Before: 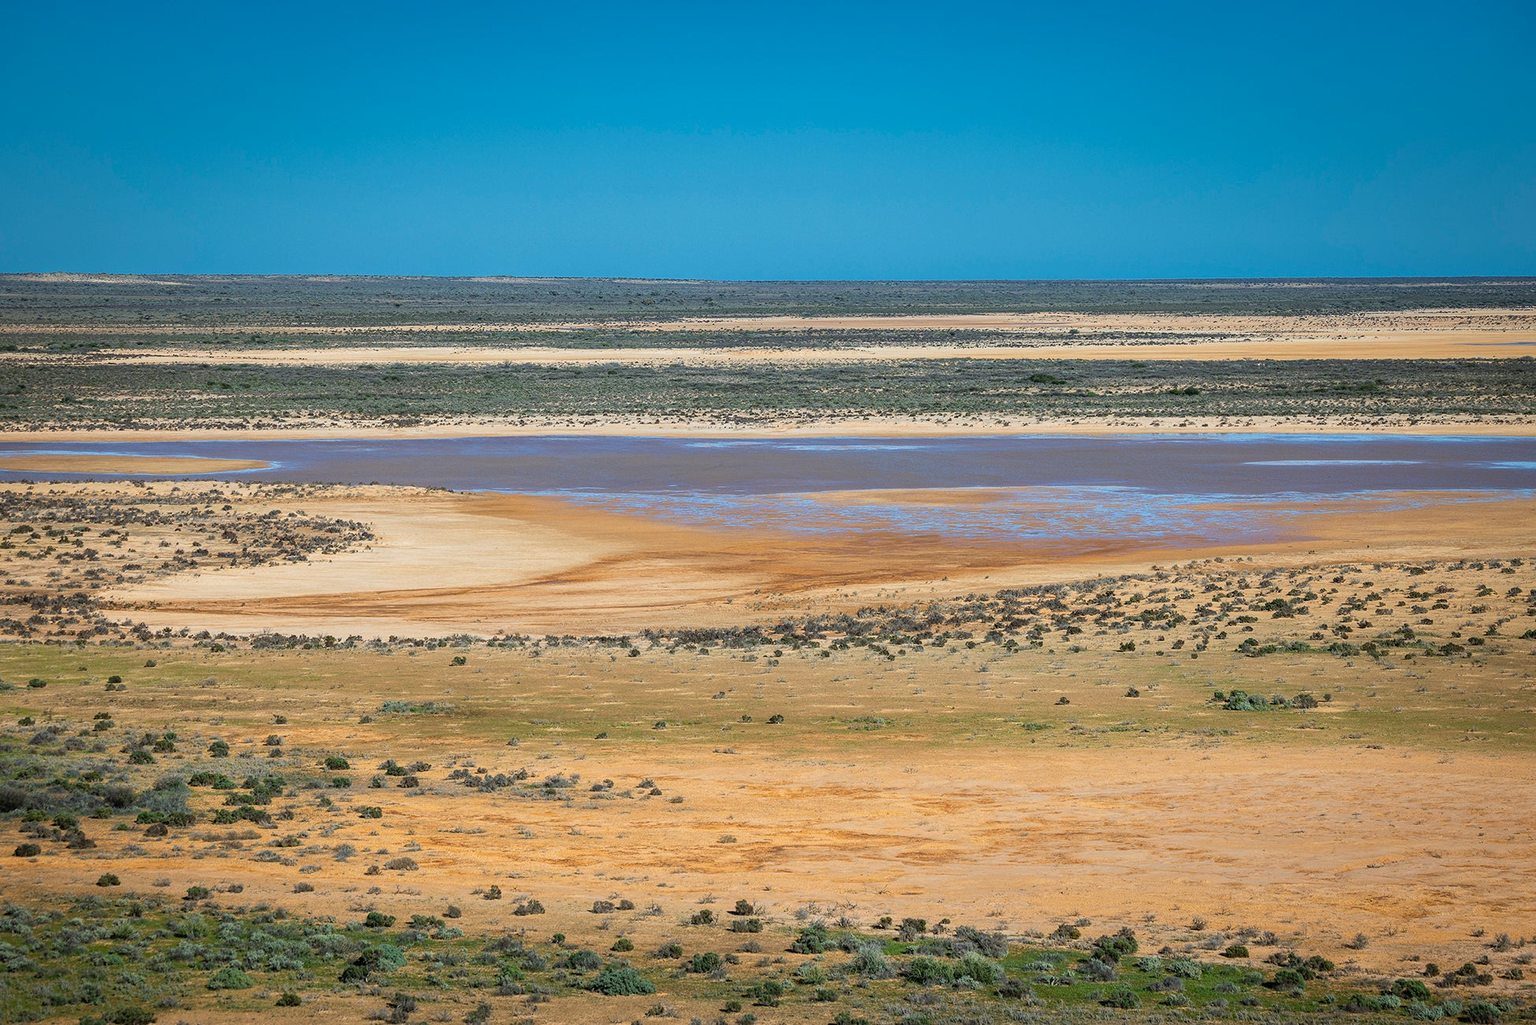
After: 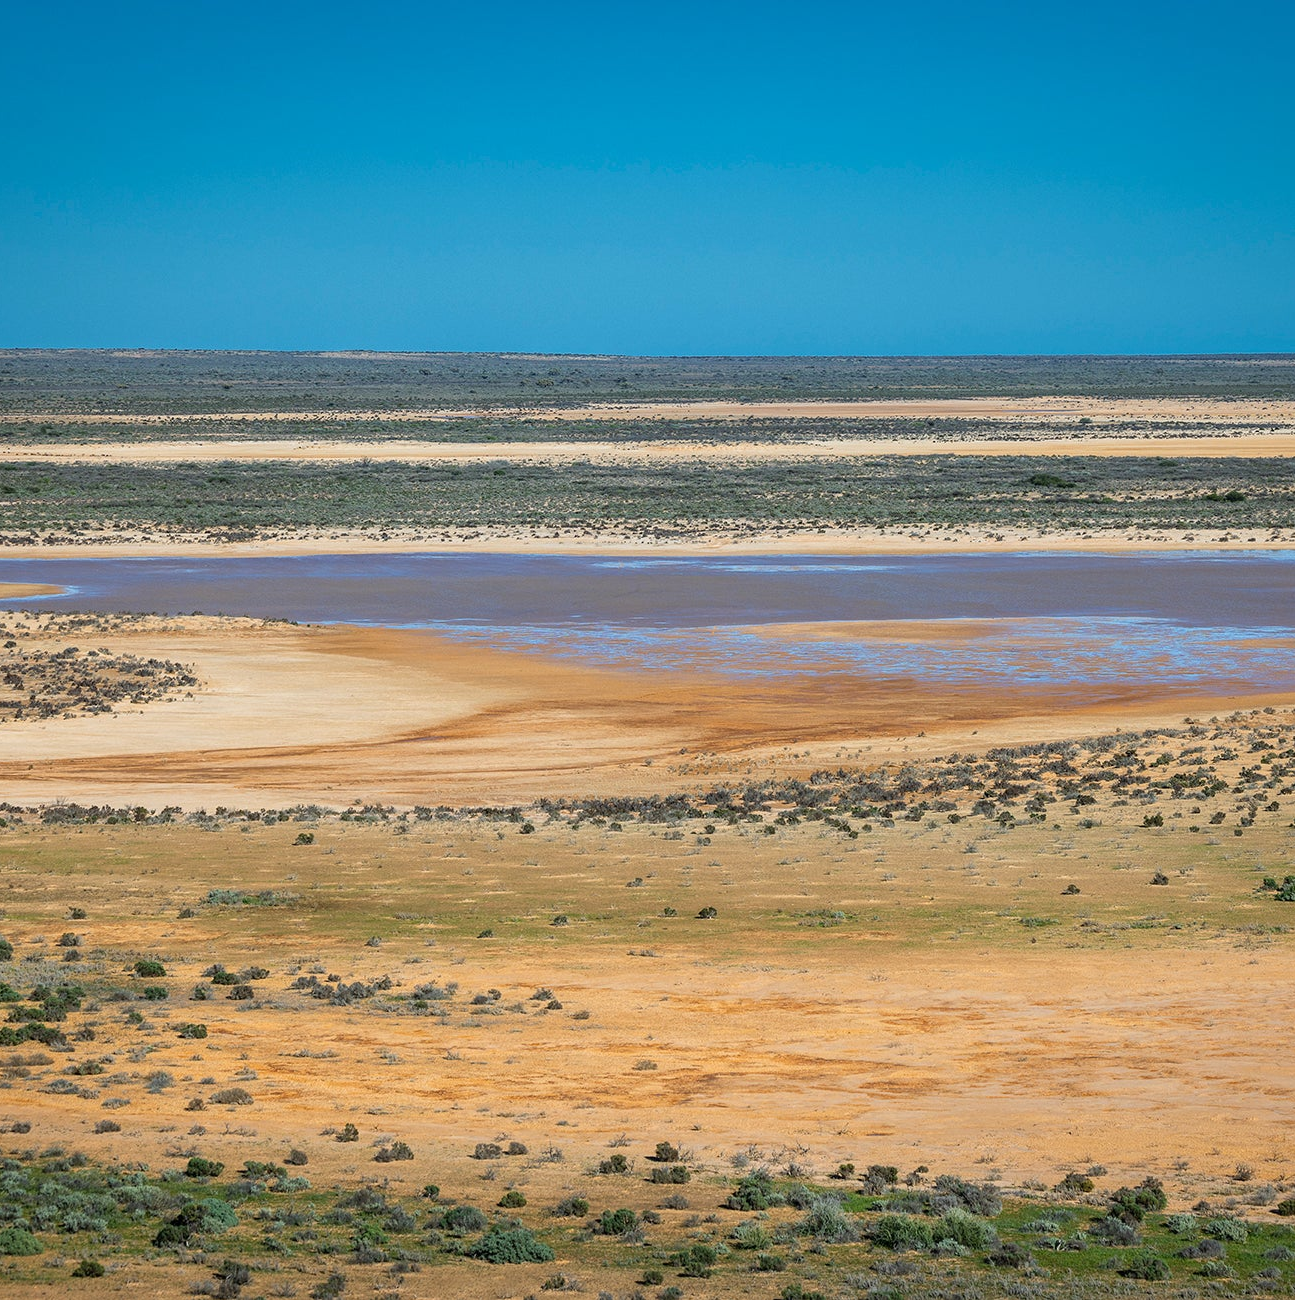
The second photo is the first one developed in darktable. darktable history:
crop and rotate: left 14.288%, right 19.259%
